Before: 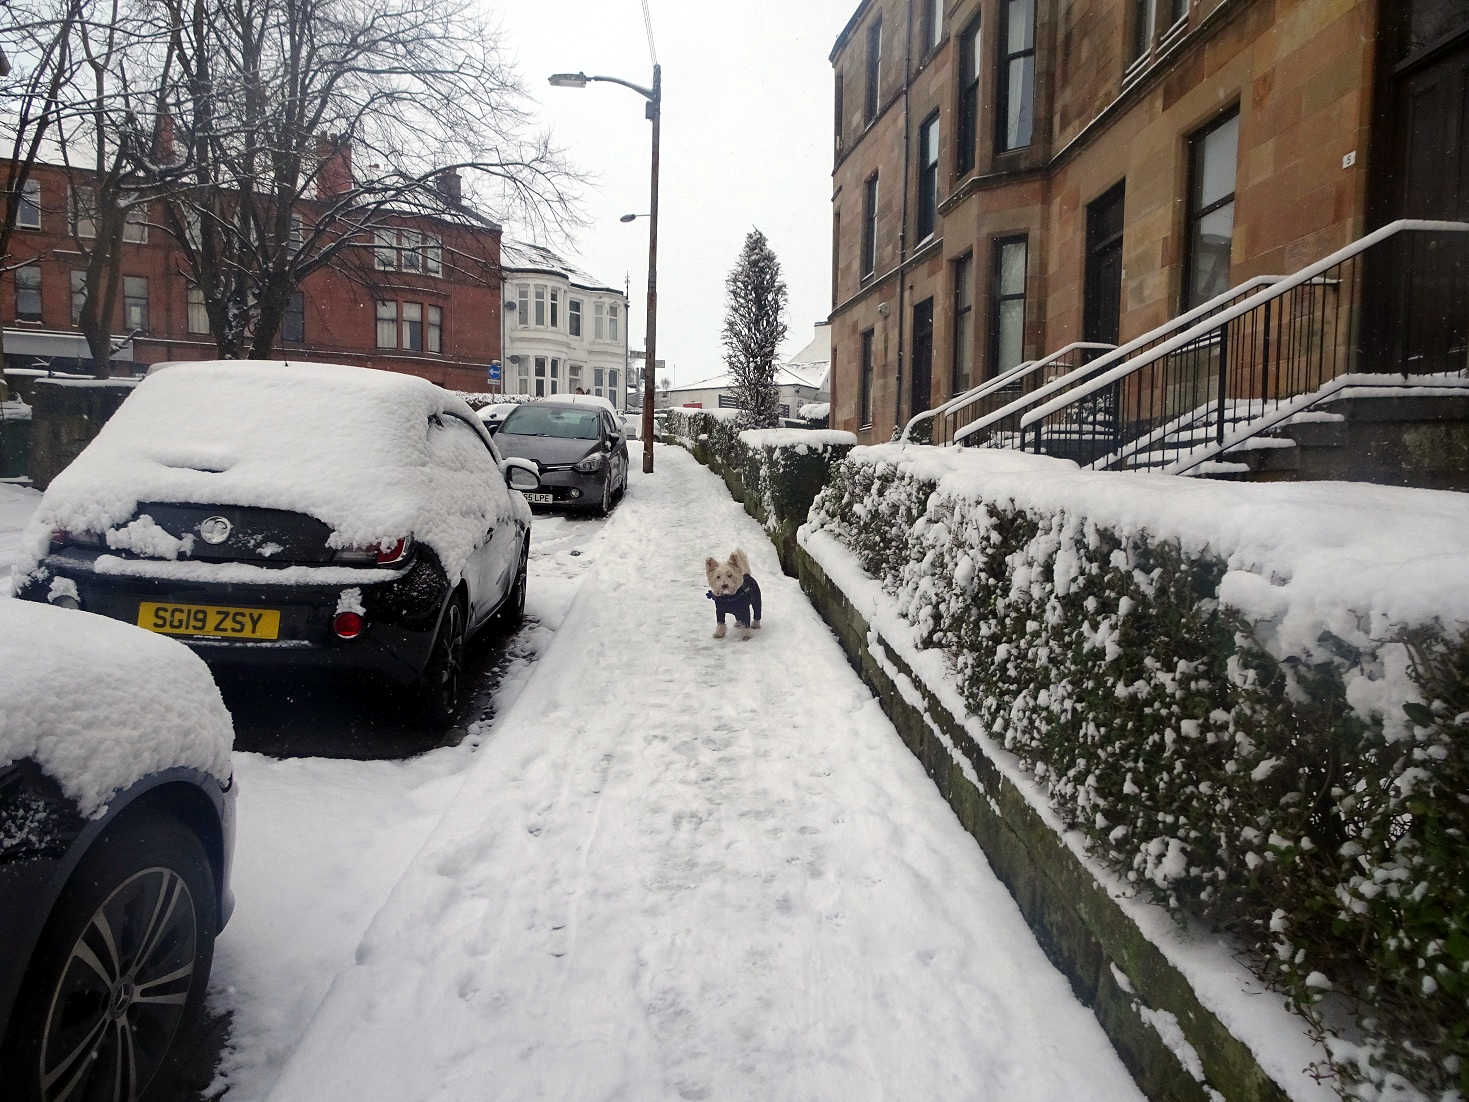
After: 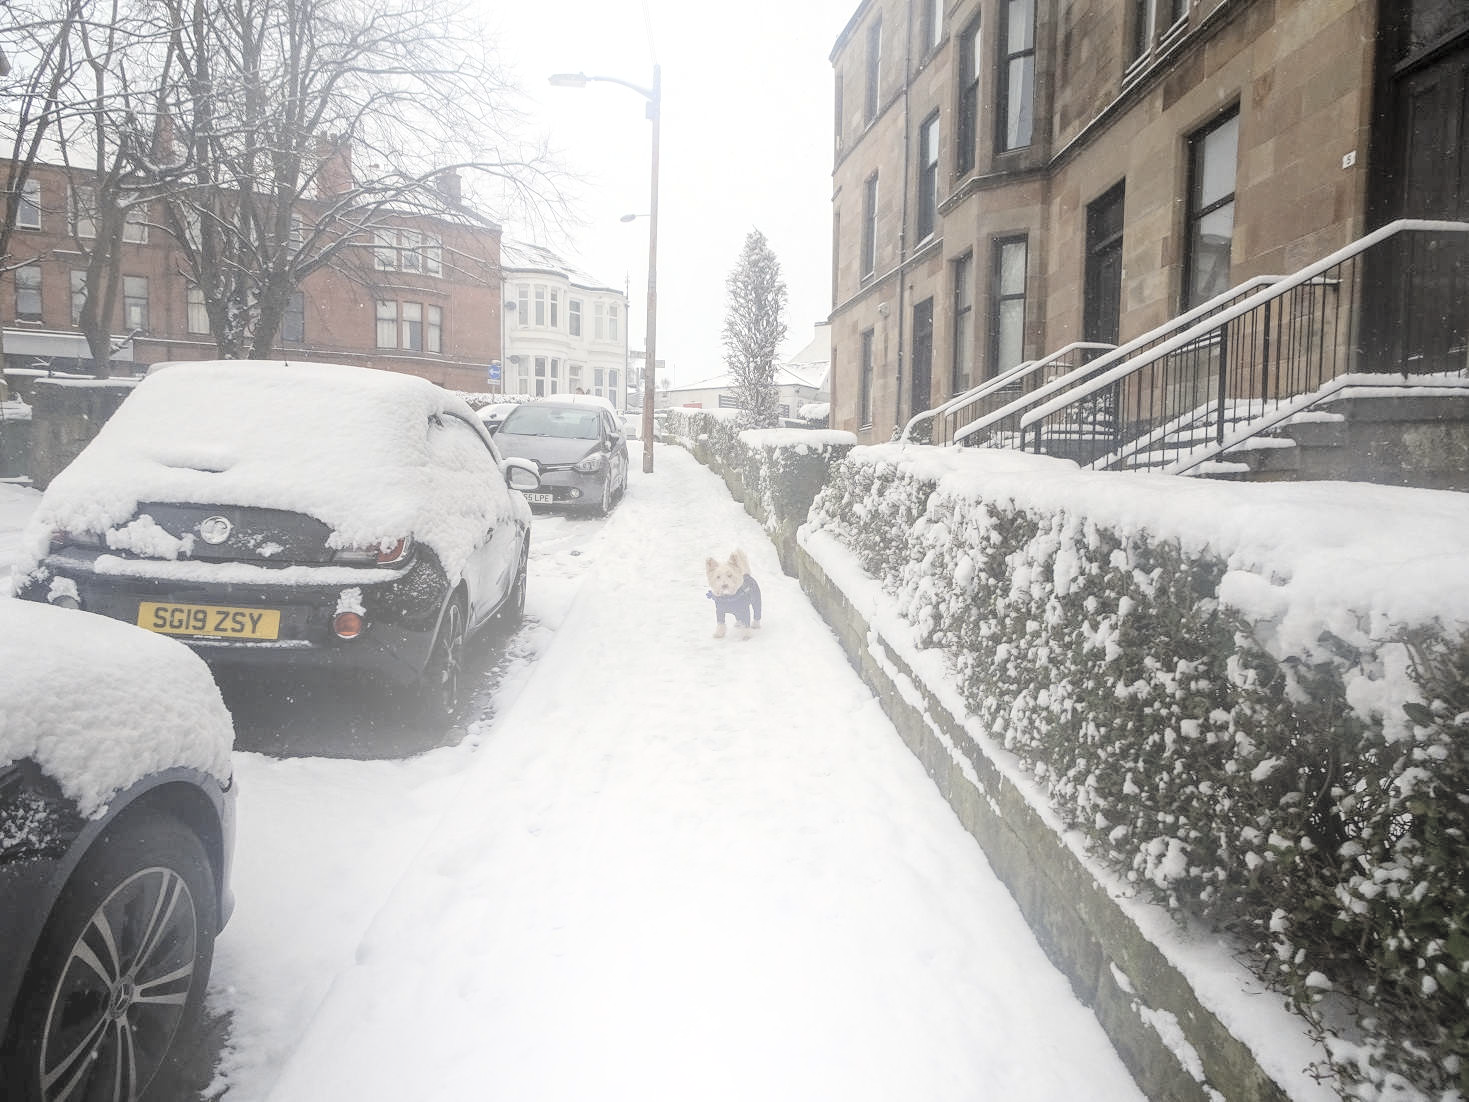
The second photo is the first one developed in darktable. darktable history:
contrast brightness saturation: brightness 0.18, saturation -0.5
bloom: size 38%, threshold 95%, strength 30%
local contrast: on, module defaults
color contrast: green-magenta contrast 0.8, blue-yellow contrast 1.1, unbound 0
